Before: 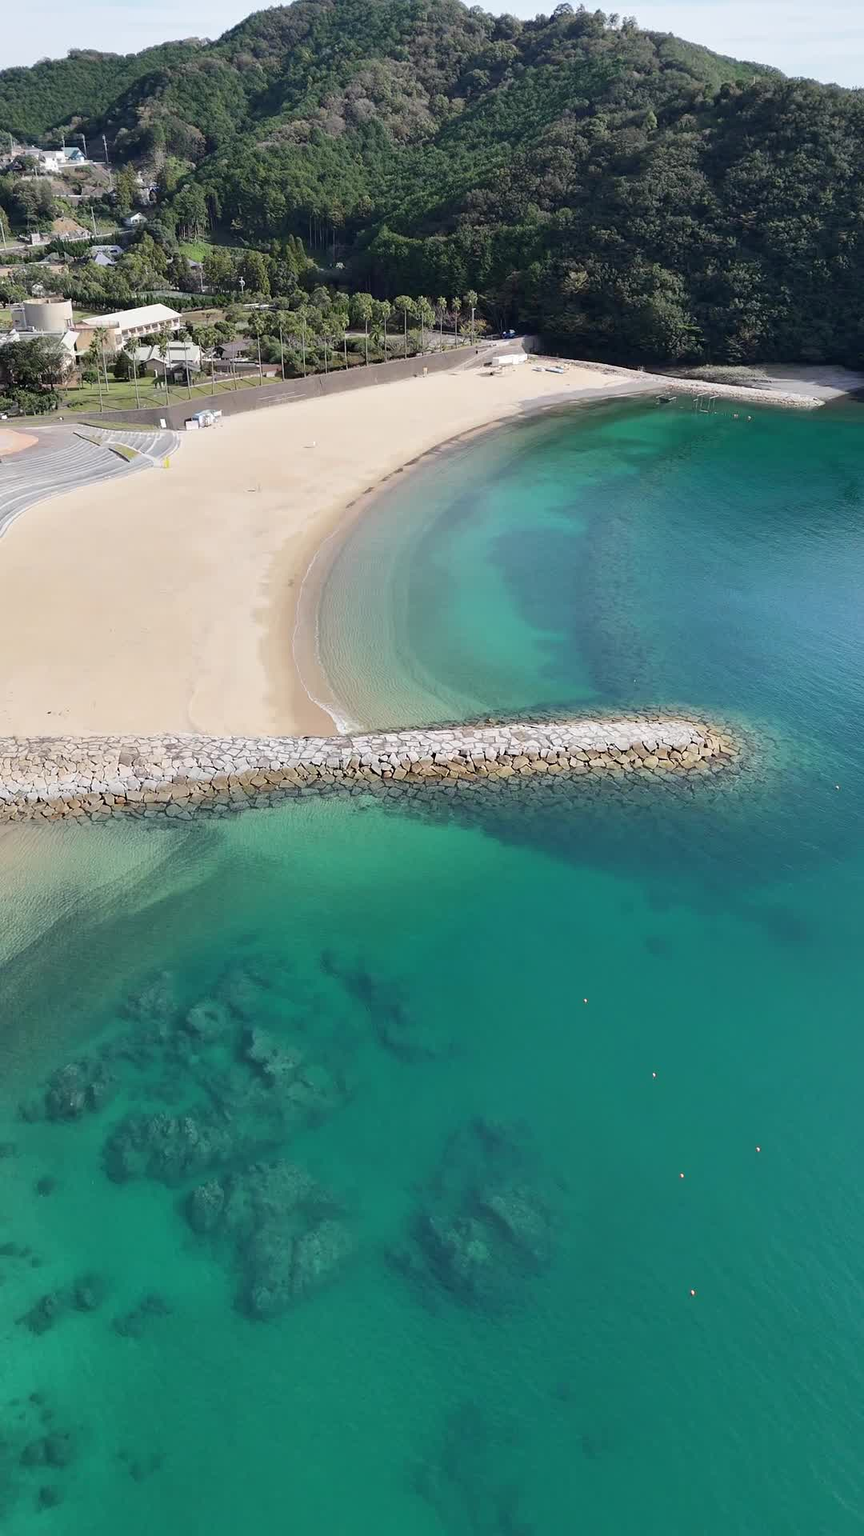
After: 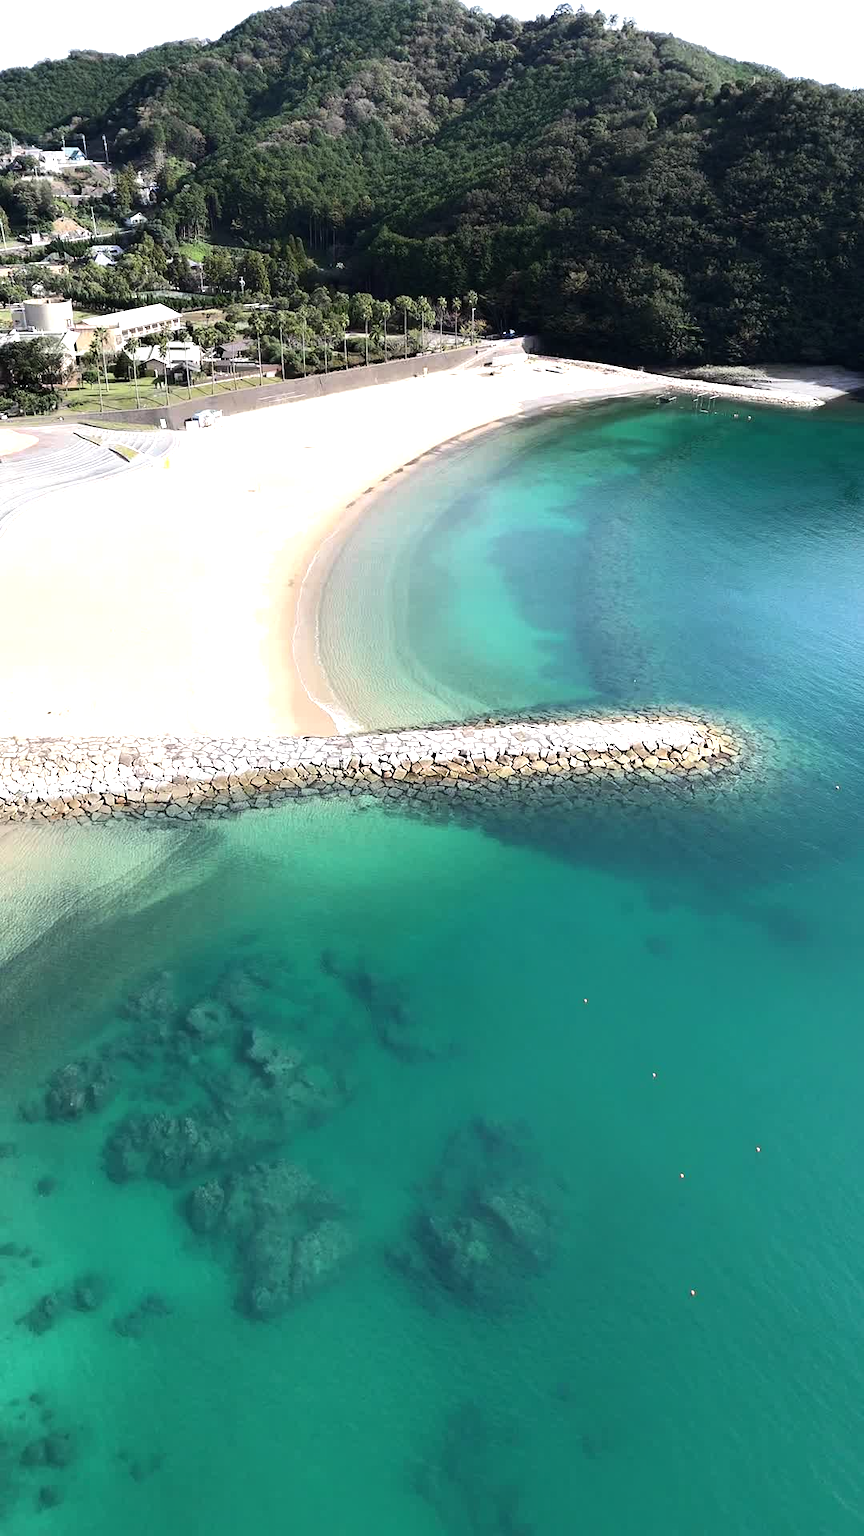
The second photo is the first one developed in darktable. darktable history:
tone equalizer: -8 EV -1.06 EV, -7 EV -0.974 EV, -6 EV -0.892 EV, -5 EV -0.554 EV, -3 EV 0.609 EV, -2 EV 0.884 EV, -1 EV 1 EV, +0 EV 1.07 EV, edges refinement/feathering 500, mask exposure compensation -1.57 EV, preserve details guided filter
